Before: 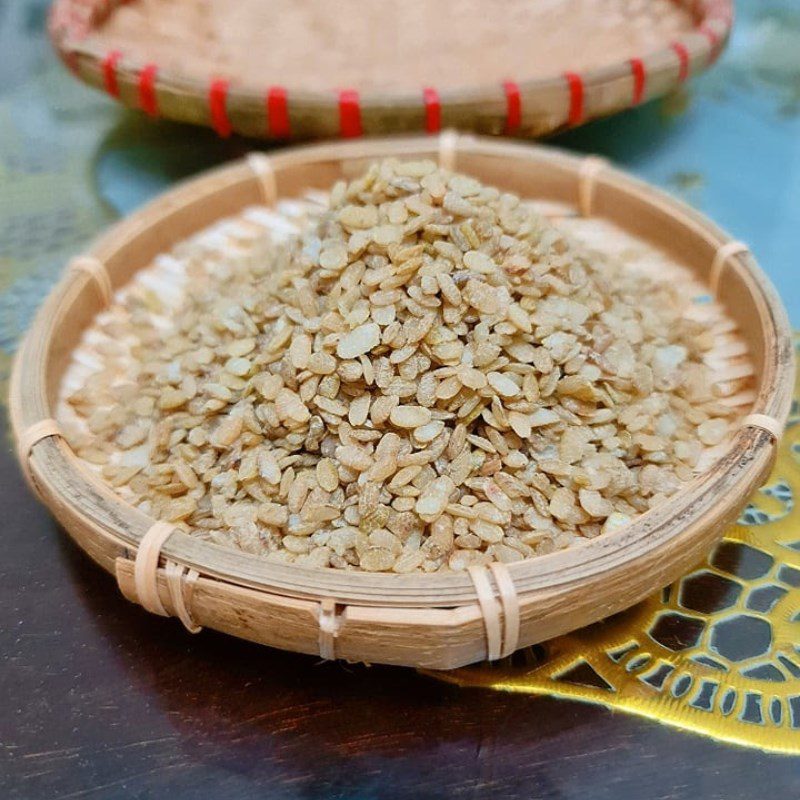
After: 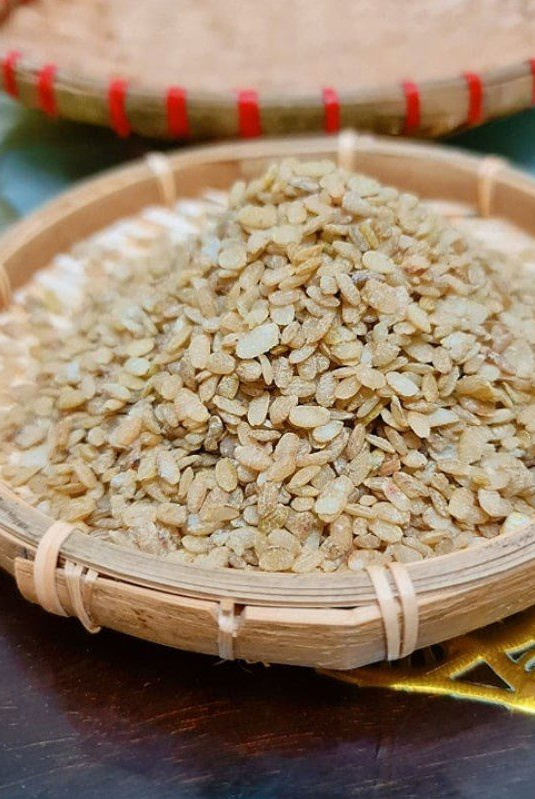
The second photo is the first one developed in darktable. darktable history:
crop and rotate: left 12.676%, right 20.423%
